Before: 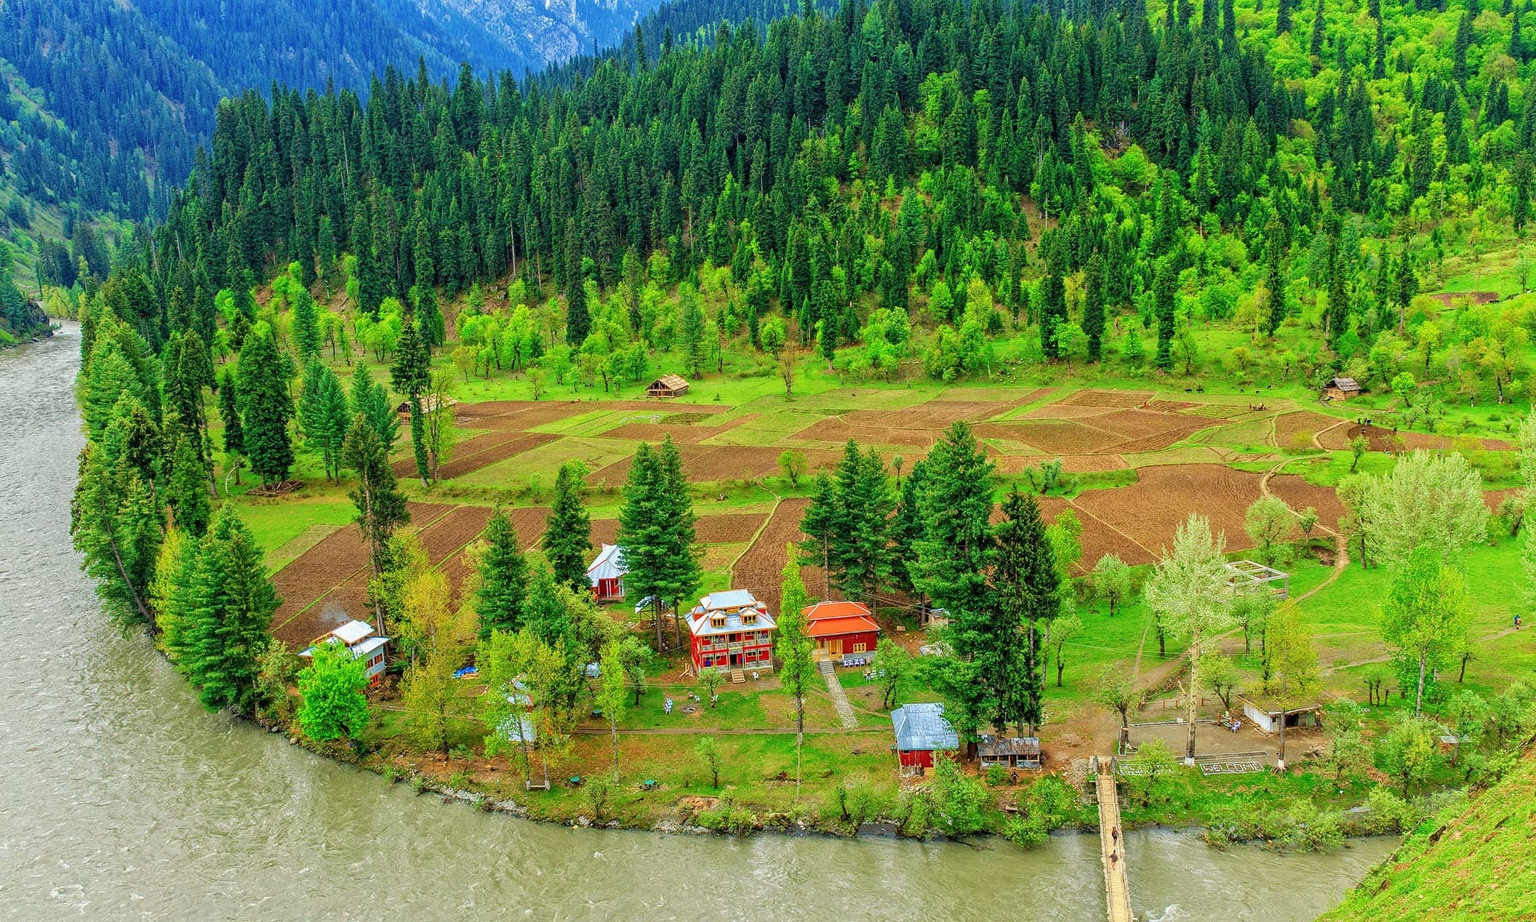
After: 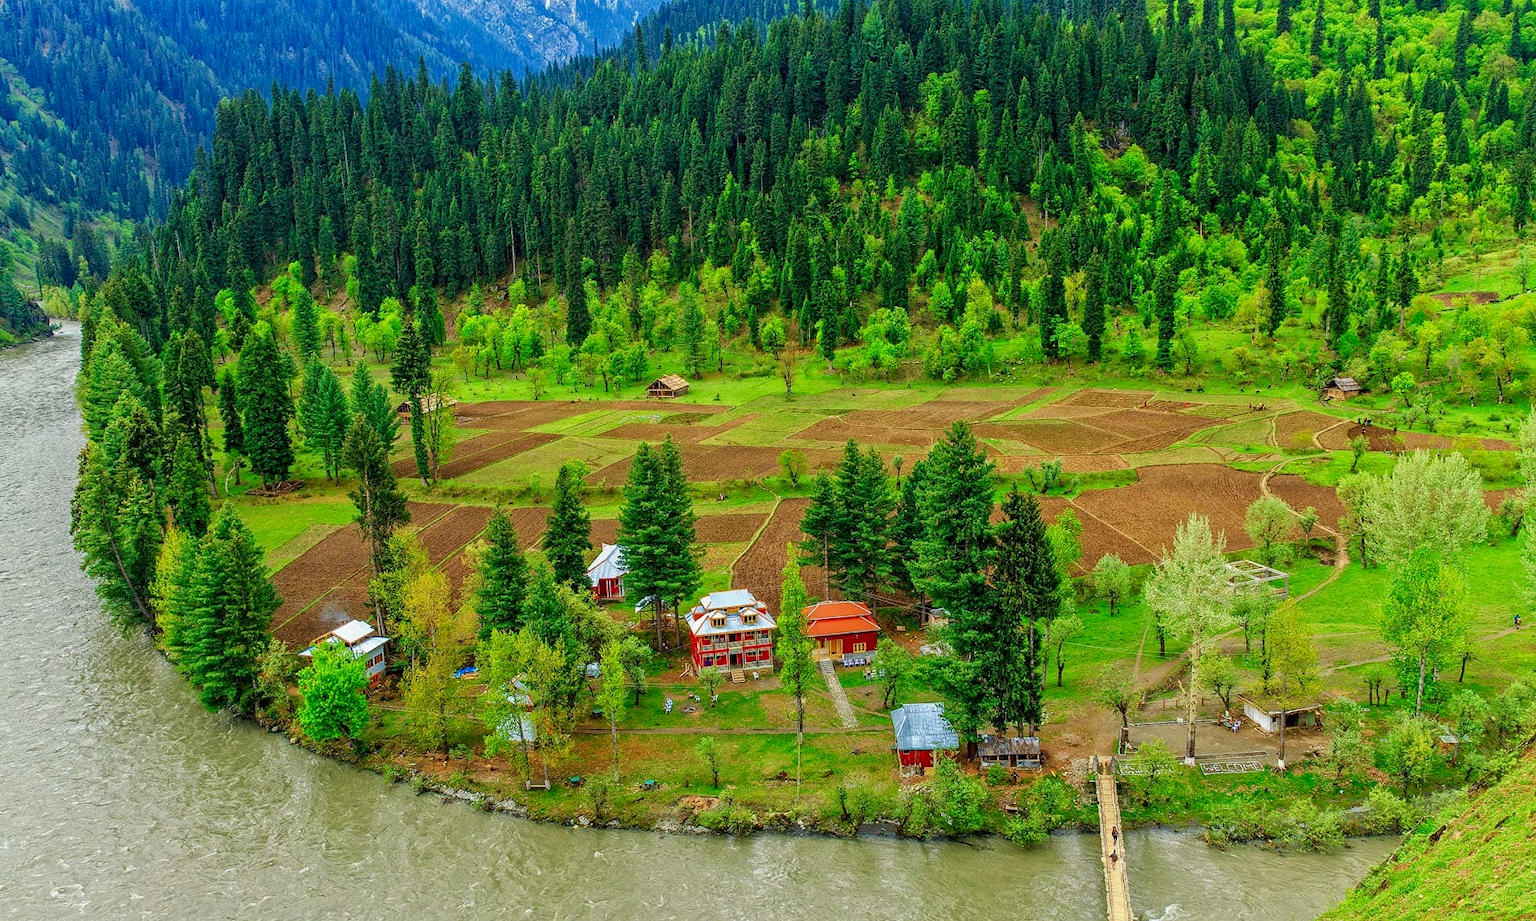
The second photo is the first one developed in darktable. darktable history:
contrast brightness saturation: brightness -0.09
